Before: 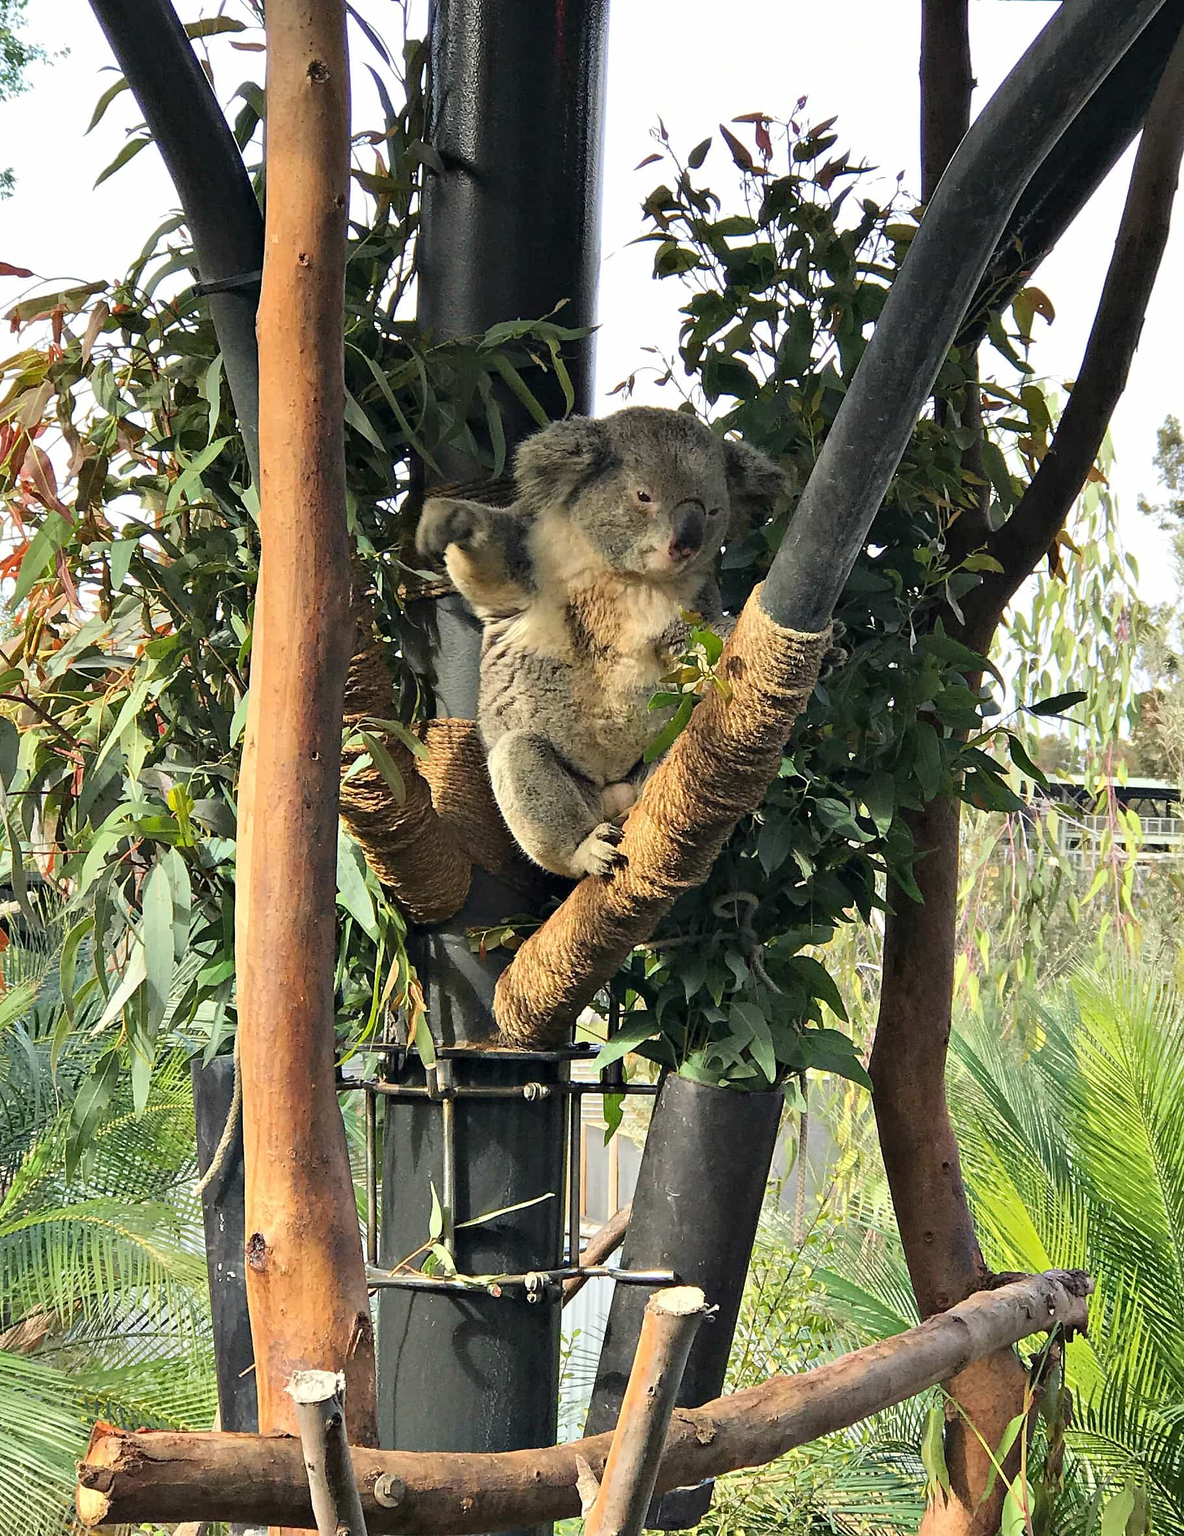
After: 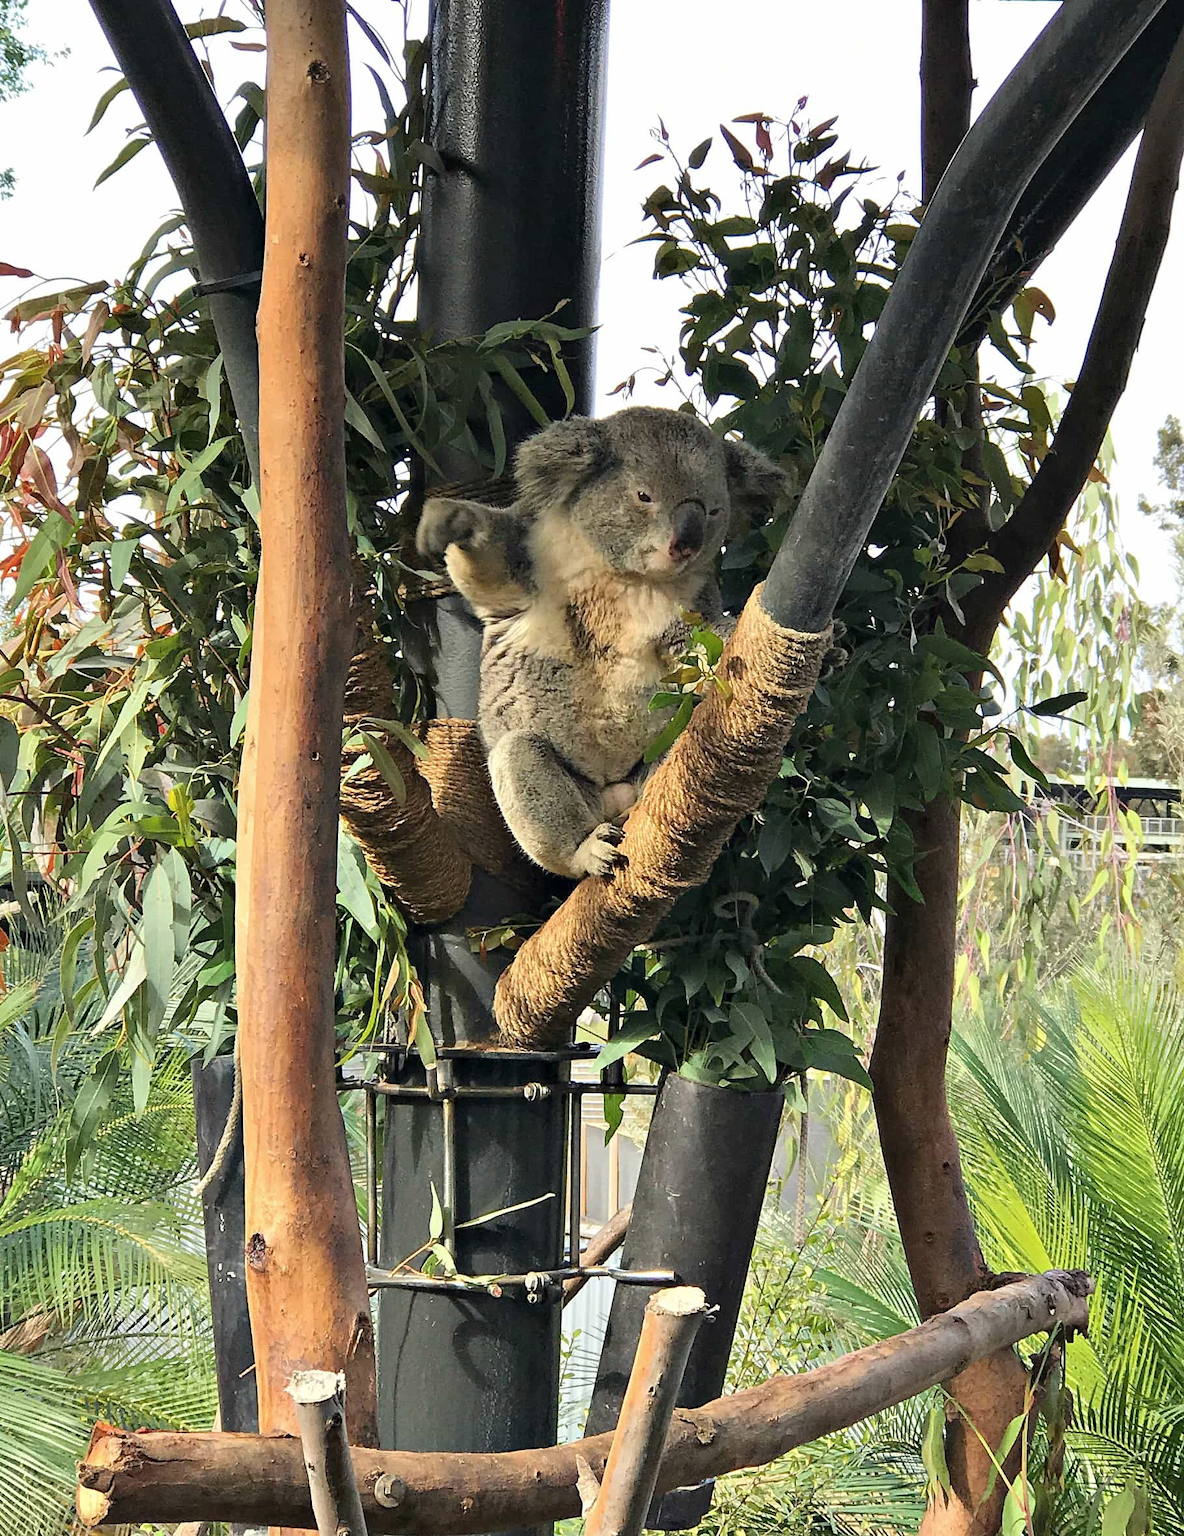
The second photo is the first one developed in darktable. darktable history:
contrast brightness saturation: saturation -0.06
